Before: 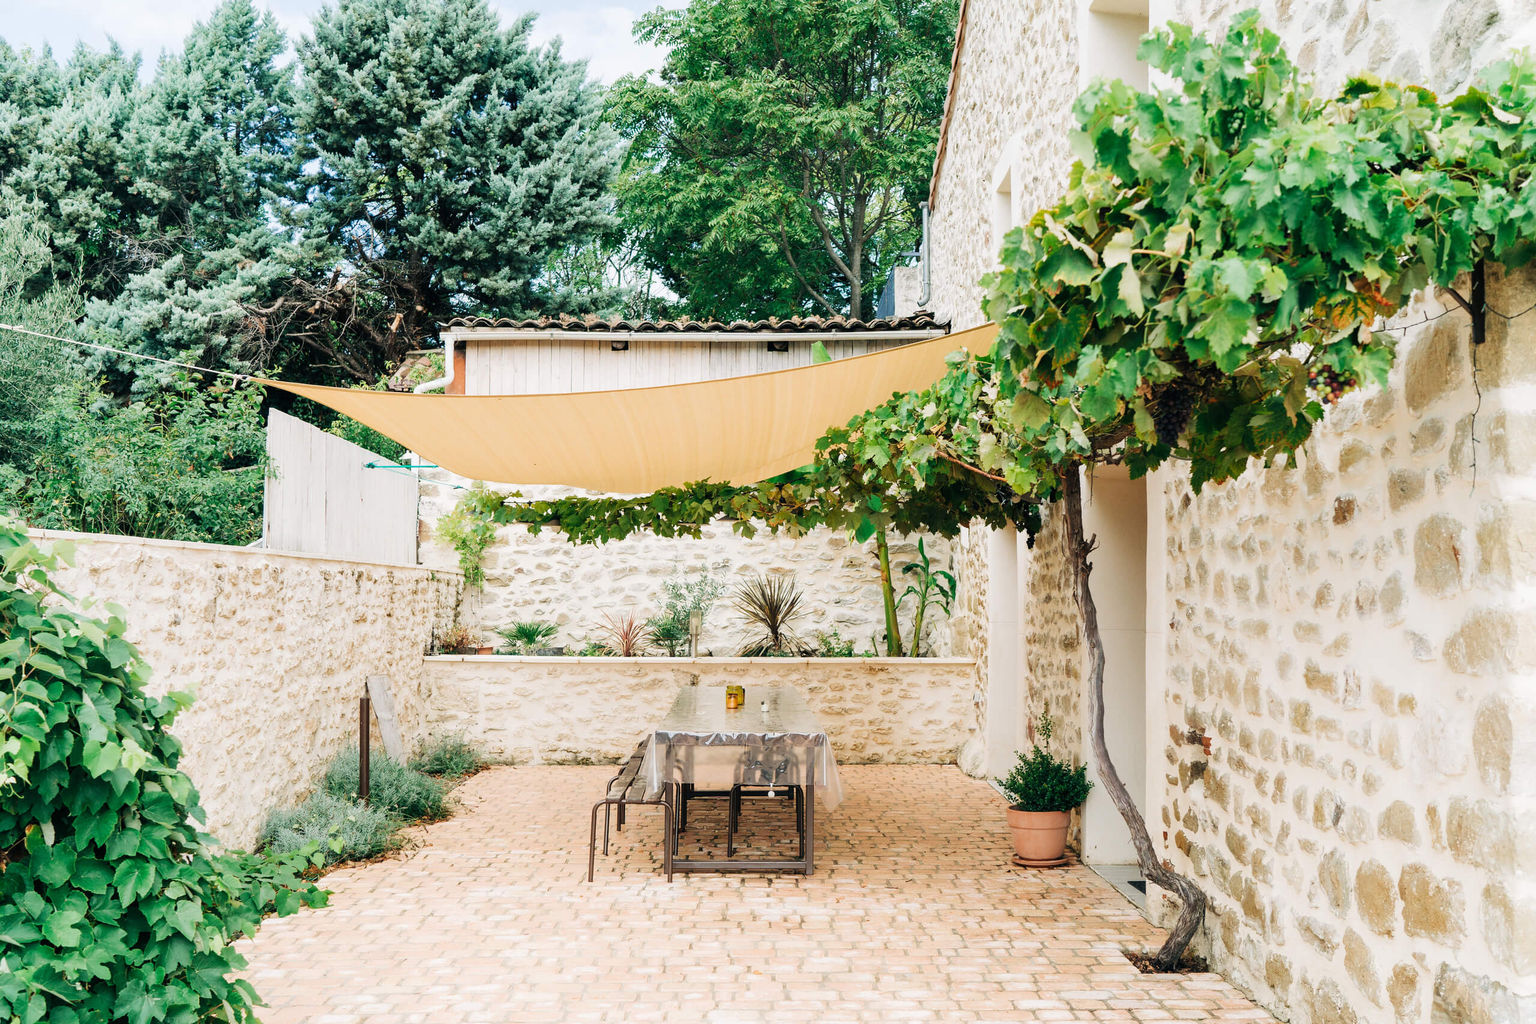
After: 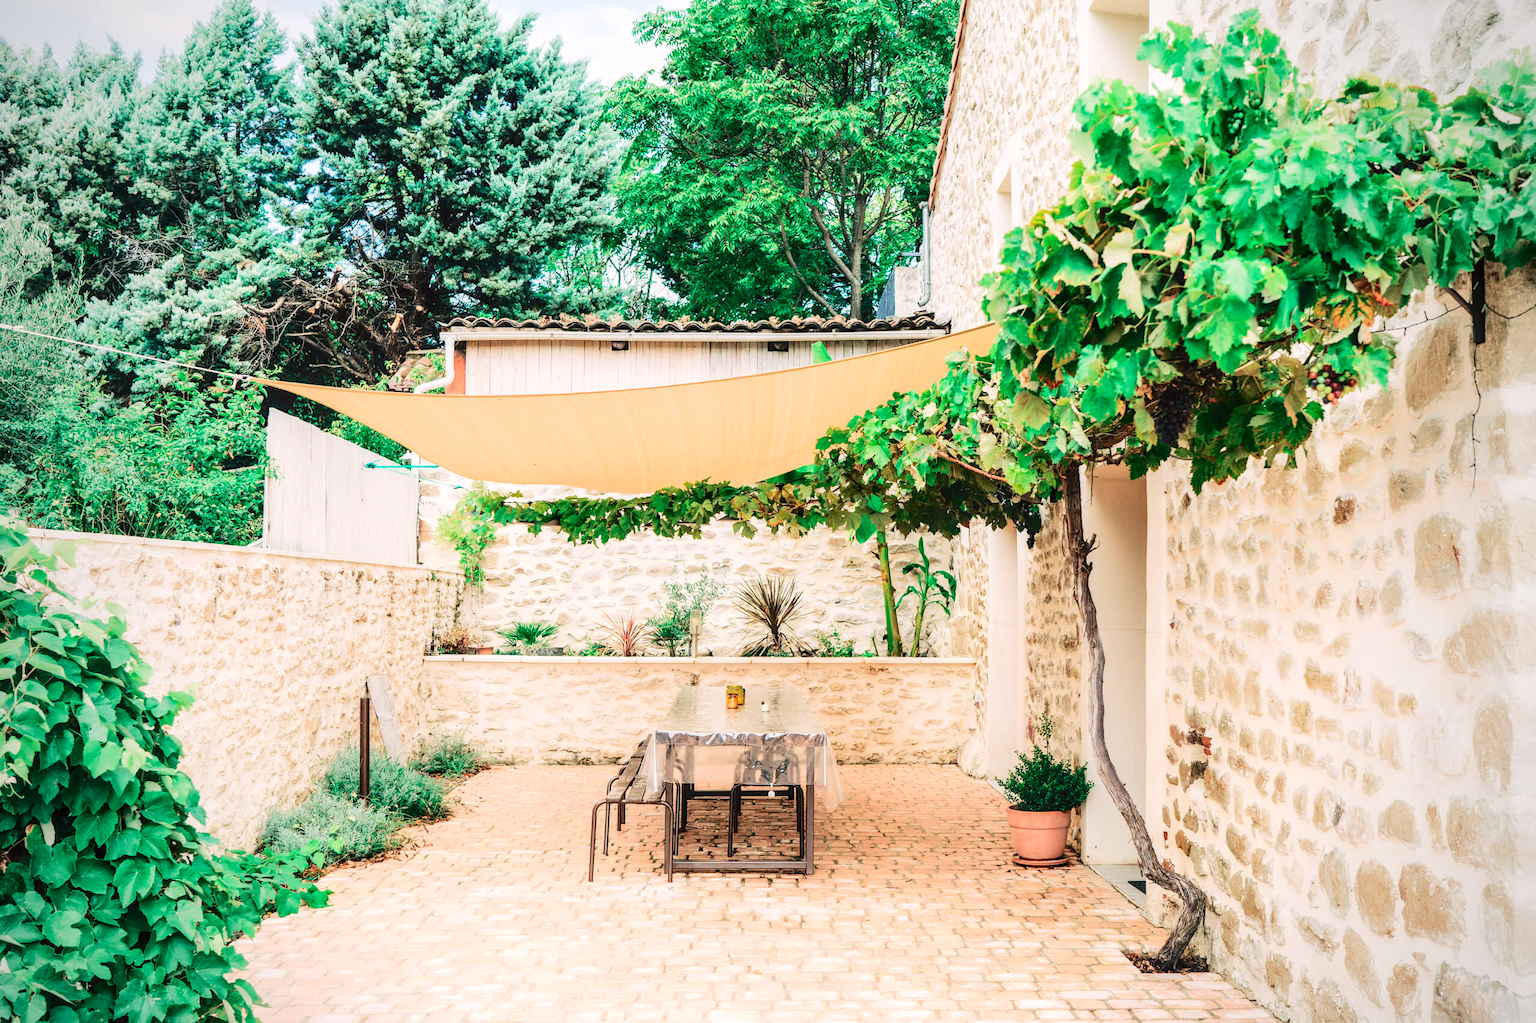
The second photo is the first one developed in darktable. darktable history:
vignetting: fall-off start 74.1%, fall-off radius 66.4%
local contrast: on, module defaults
tone curve: curves: ch0 [(0, 0.019) (0.204, 0.162) (0.491, 0.519) (0.748, 0.765) (1, 0.919)]; ch1 [(0, 0) (0.201, 0.113) (0.372, 0.282) (0.443, 0.434) (0.496, 0.504) (0.566, 0.585) (0.761, 0.803) (1, 1)]; ch2 [(0, 0) (0.434, 0.447) (0.483, 0.487) (0.555, 0.563) (0.697, 0.68) (1, 1)], color space Lab, independent channels, preserve colors none
exposure: exposure 0.604 EV, compensate exposure bias true, compensate highlight preservation false
